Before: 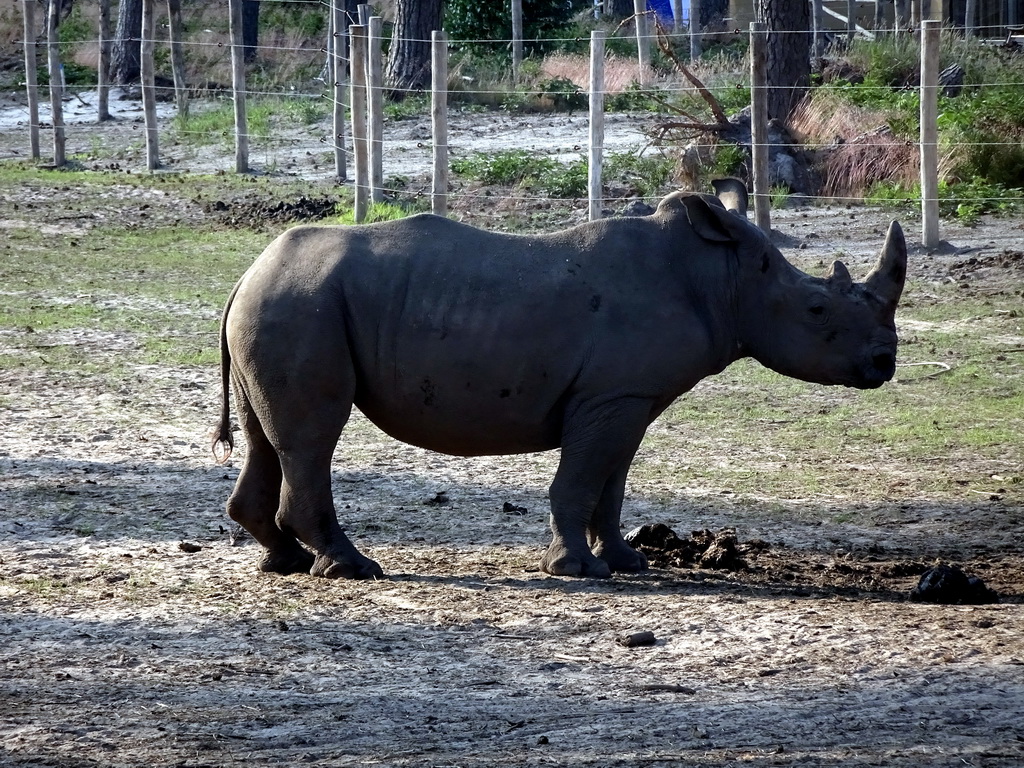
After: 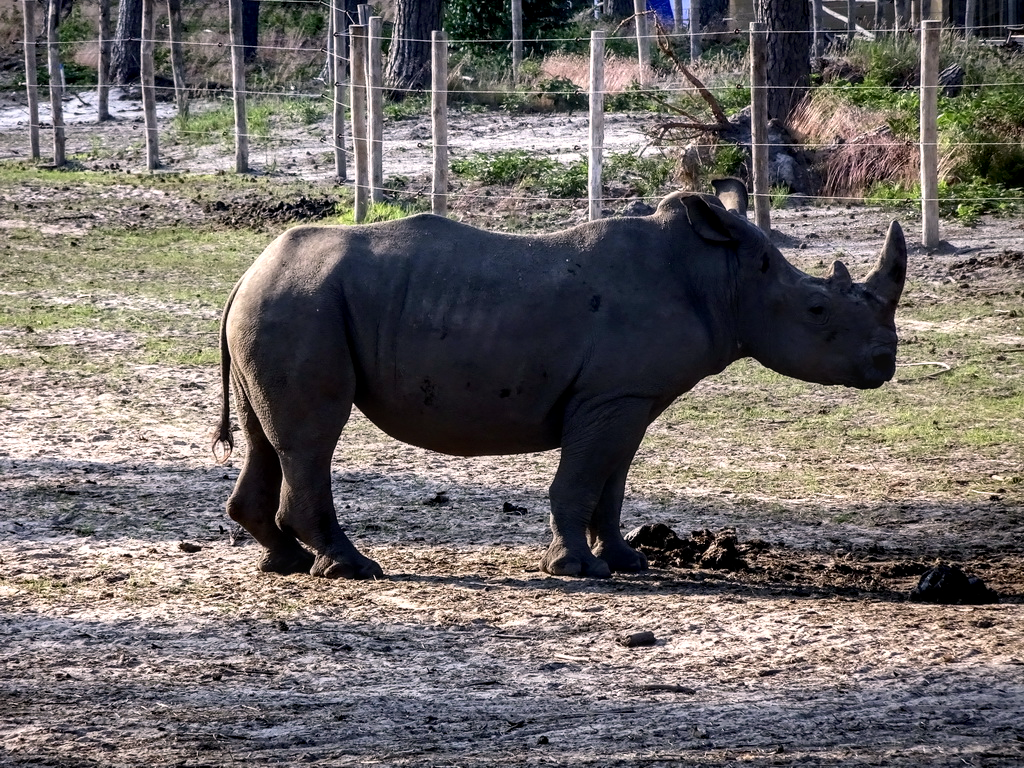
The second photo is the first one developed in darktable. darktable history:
contrast brightness saturation: contrast 0.14
local contrast: detail 130%
color correction: highlights a* 7.33, highlights b* 4.15
